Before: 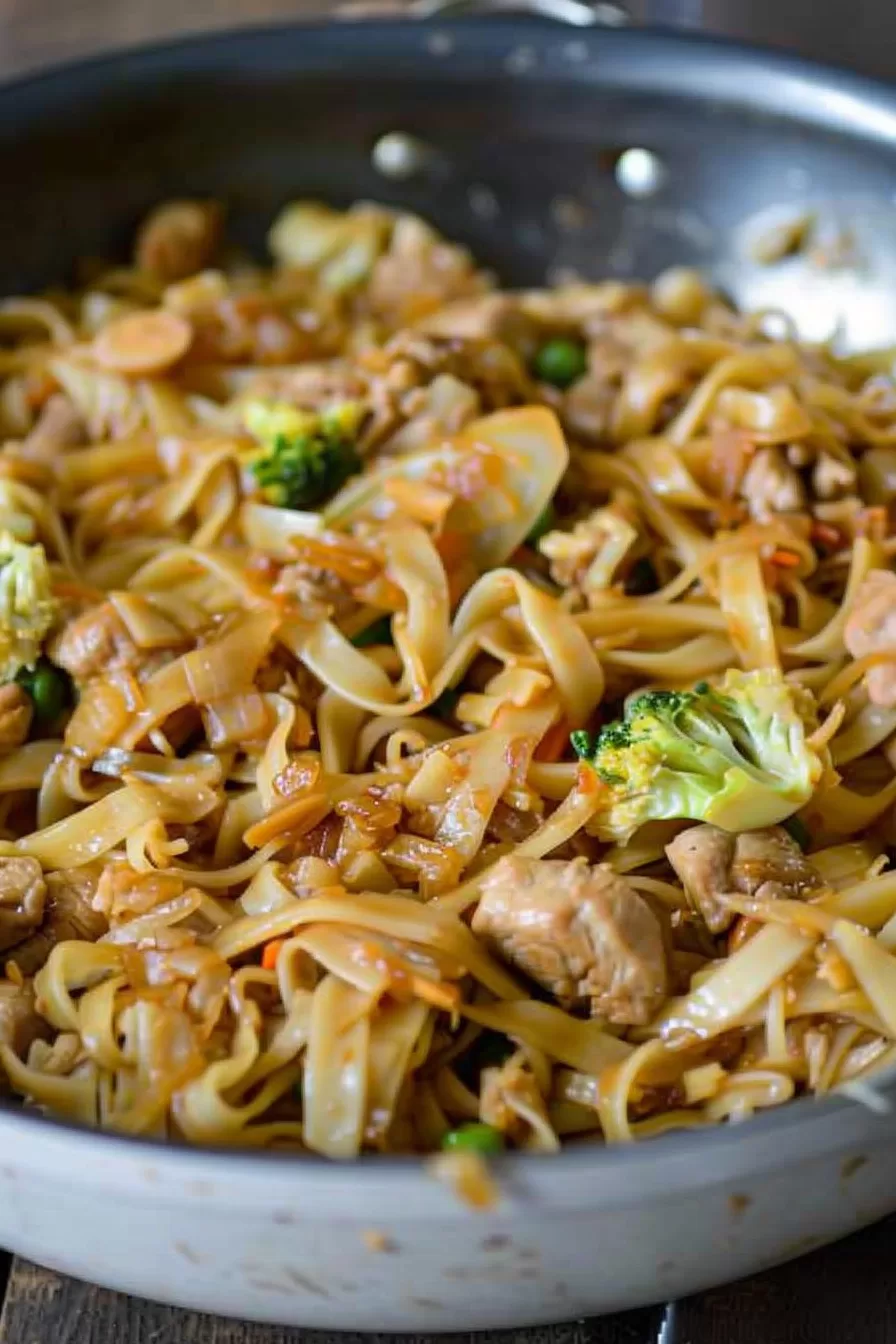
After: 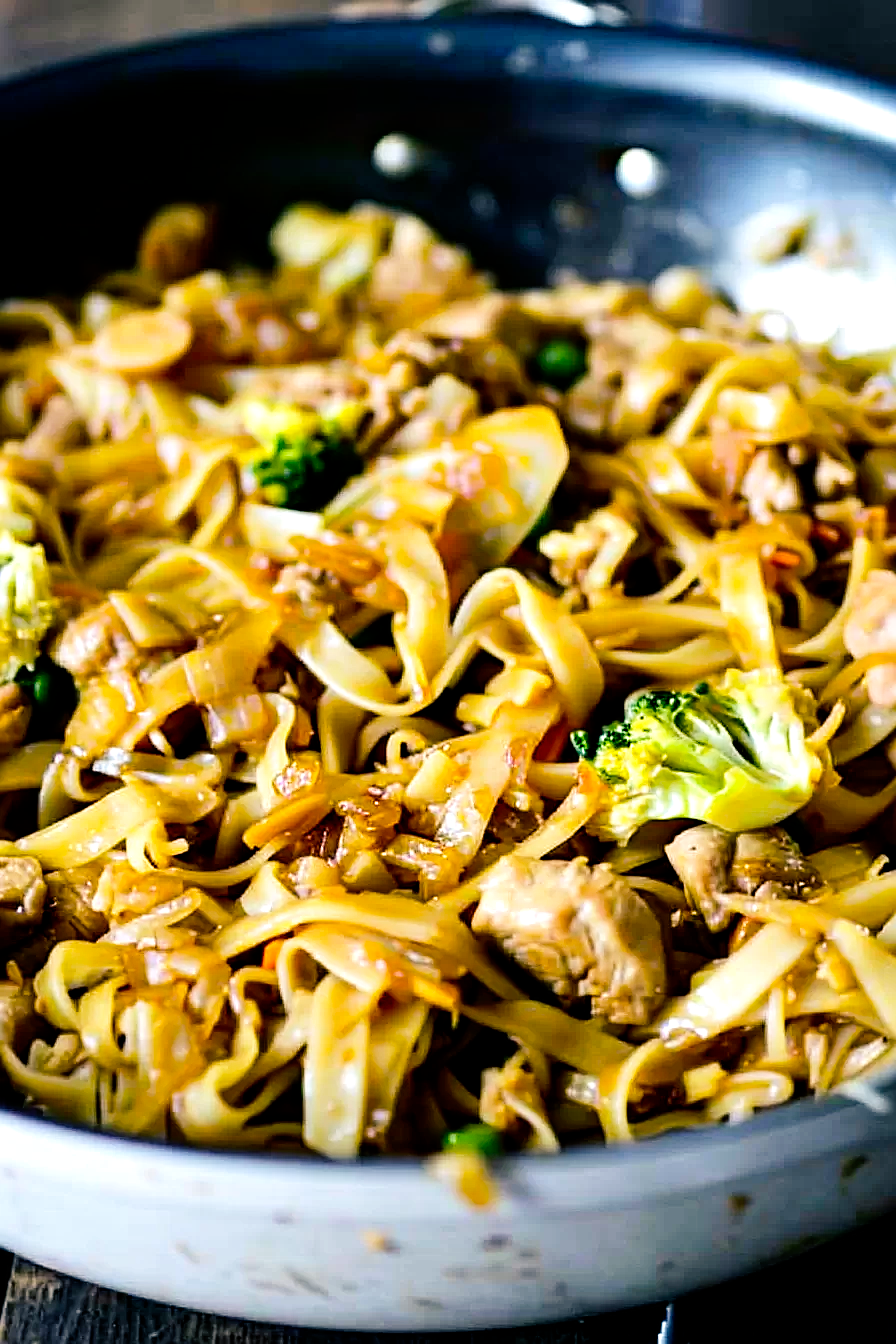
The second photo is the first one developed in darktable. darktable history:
sharpen: amount 0.489
filmic rgb: black relative exposure -11.78 EV, white relative exposure 5.44 EV, hardness 4.48, latitude 49.21%, contrast 1.144, add noise in highlights 0, preserve chrominance no, color science v3 (2019), use custom middle-gray values true, contrast in highlights soft
tone equalizer: -8 EV -1.08 EV, -7 EV -0.993 EV, -6 EV -0.893 EV, -5 EV -0.571 EV, -3 EV 0.574 EV, -2 EV 0.879 EV, -1 EV 1.01 EV, +0 EV 1.08 EV, edges refinement/feathering 500, mask exposure compensation -1.57 EV, preserve details no
color balance rgb: shadows lift › chroma 7.551%, shadows lift › hue 244.43°, linear chroma grading › global chroma 9.065%, perceptual saturation grading › global saturation 11.187%, global vibrance 14.858%
